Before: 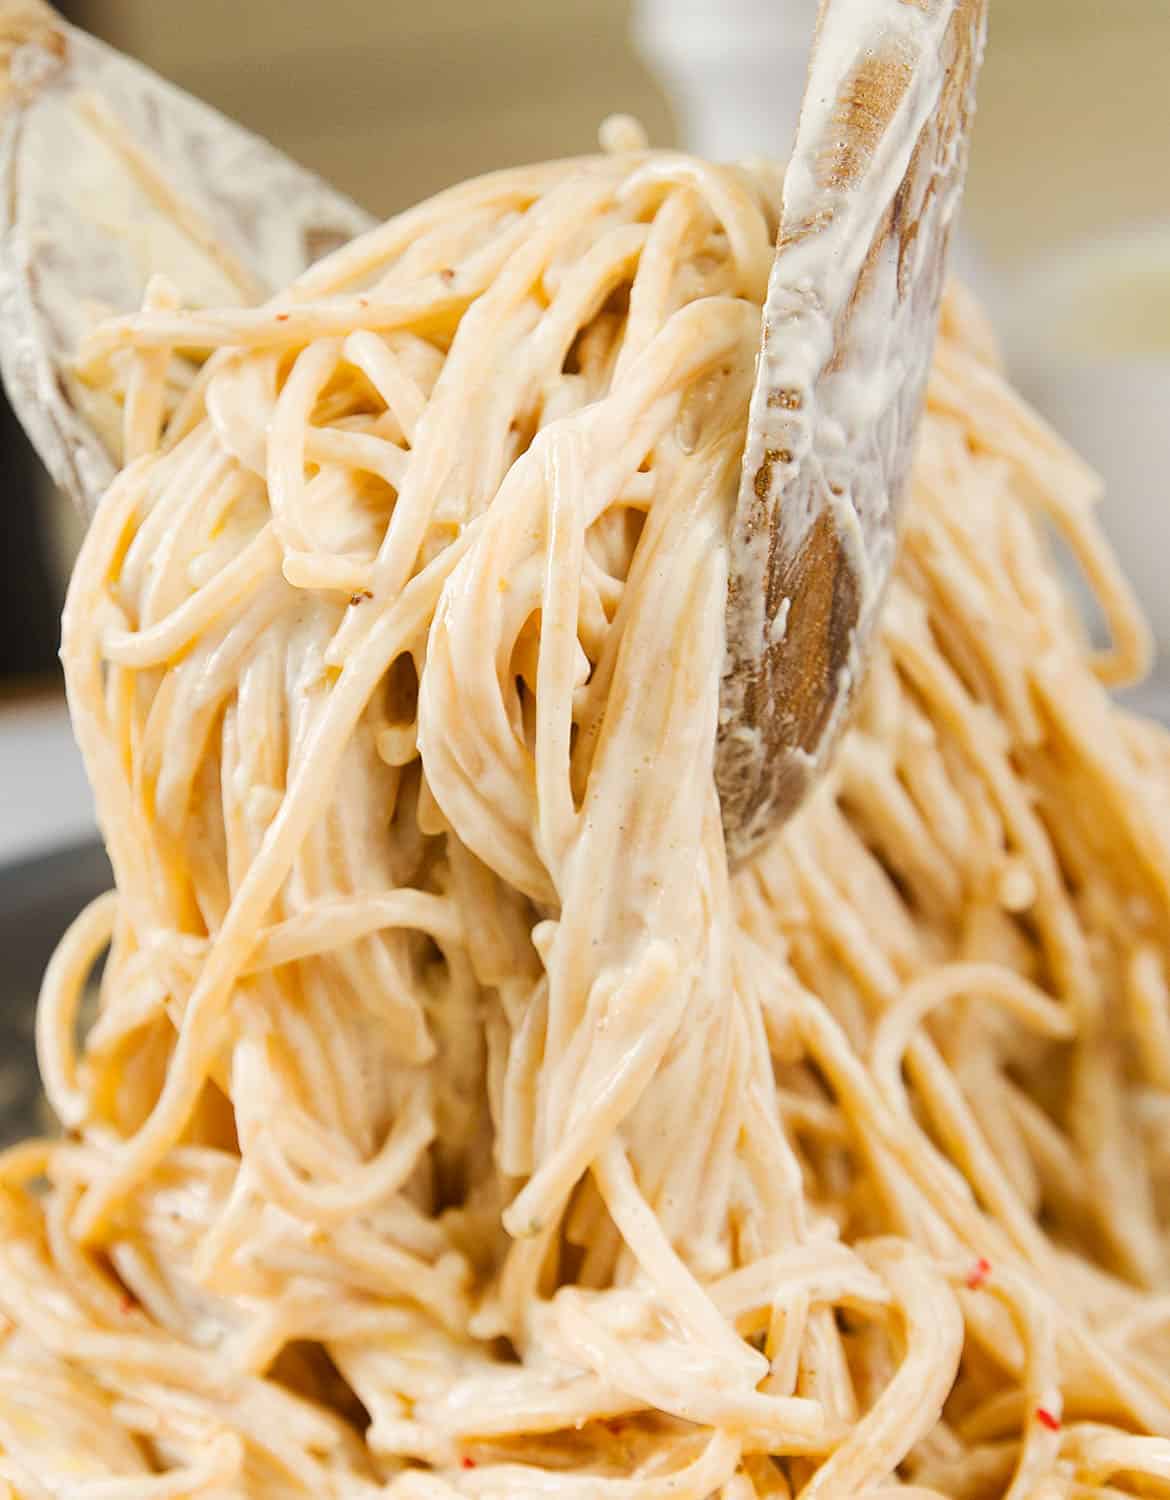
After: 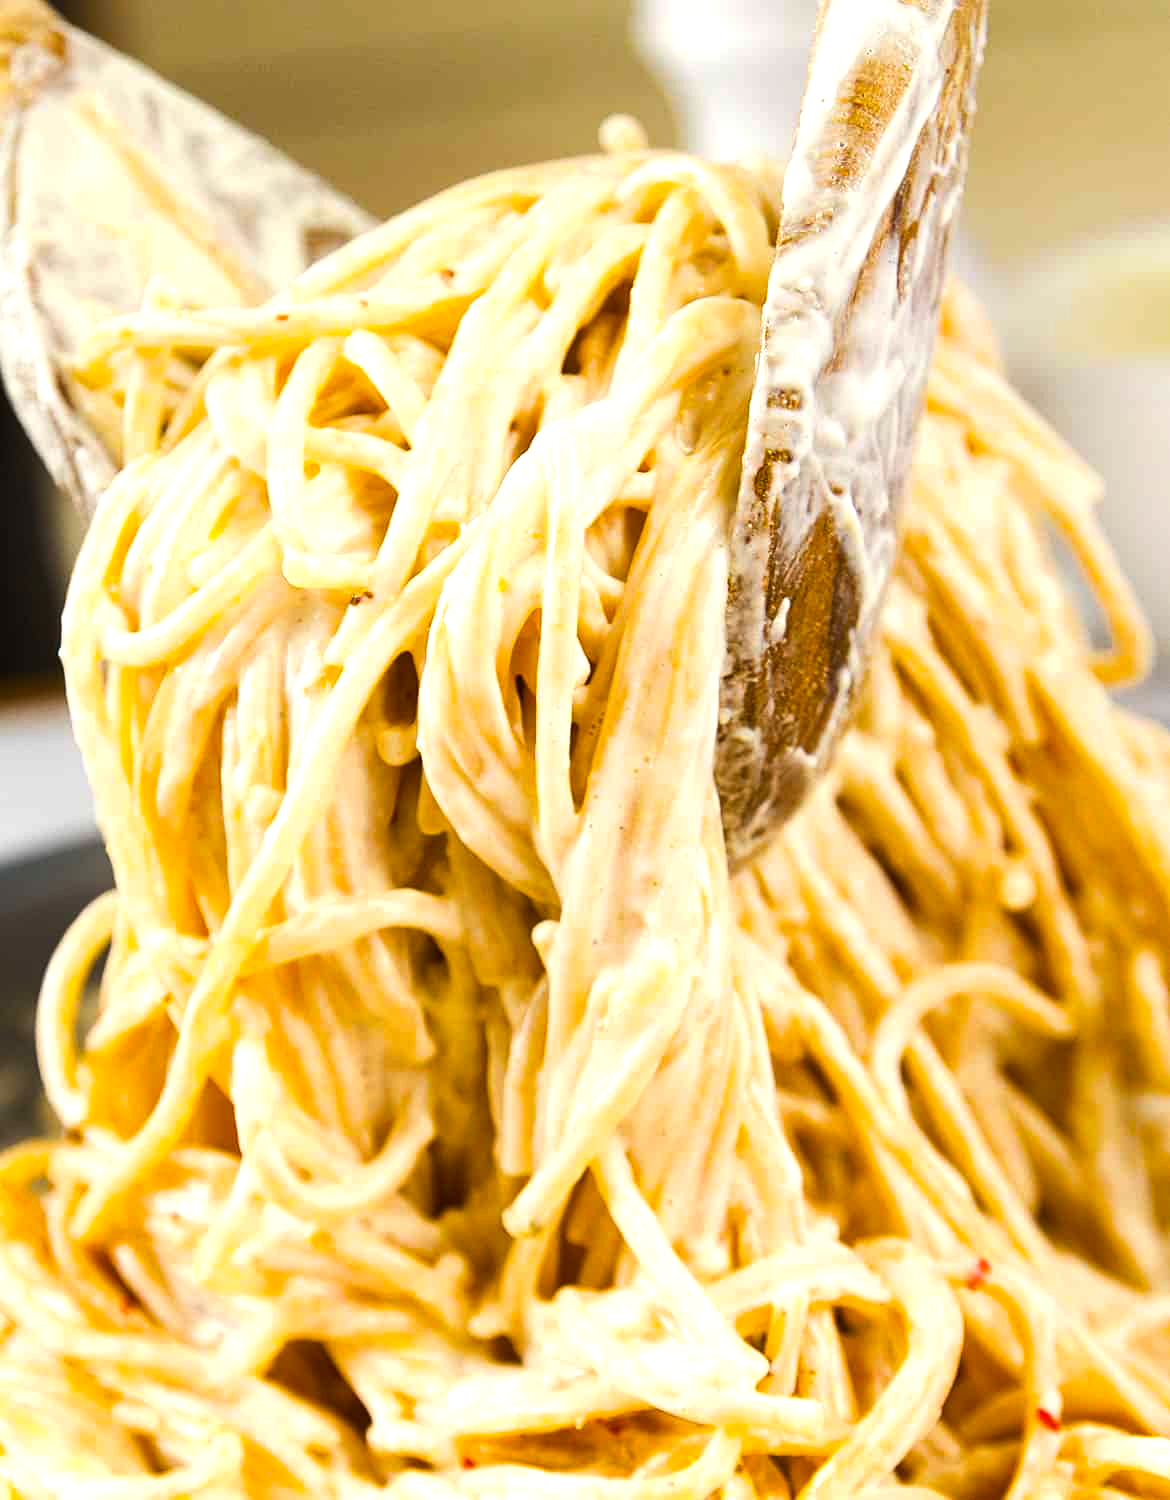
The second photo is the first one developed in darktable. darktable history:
color balance rgb: linear chroma grading › global chroma 14.941%, perceptual saturation grading › global saturation 19.523%, perceptual brilliance grading › global brilliance 14.901%, perceptual brilliance grading › shadows -34.458%
